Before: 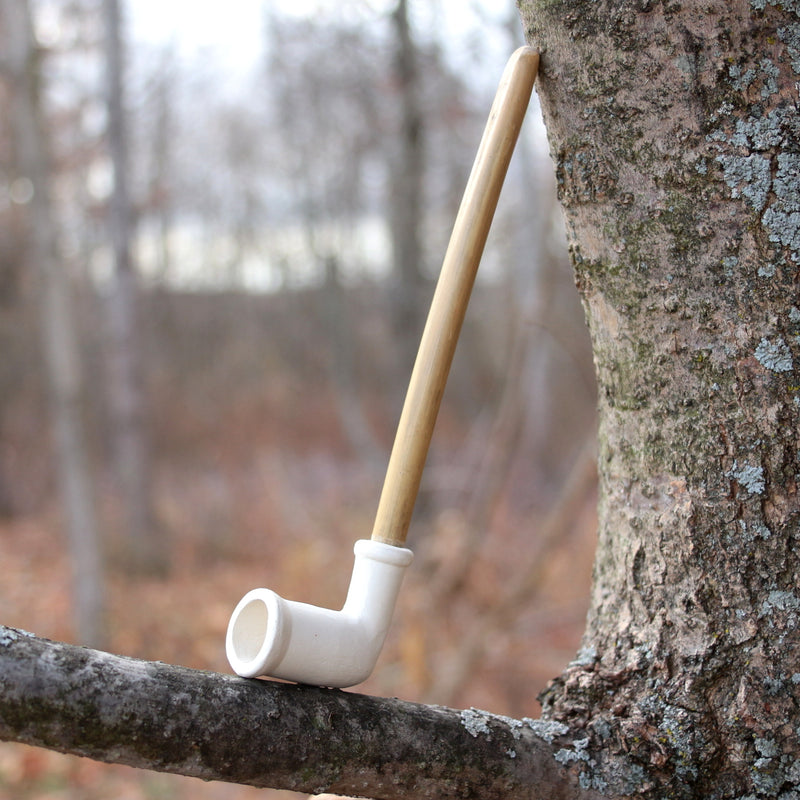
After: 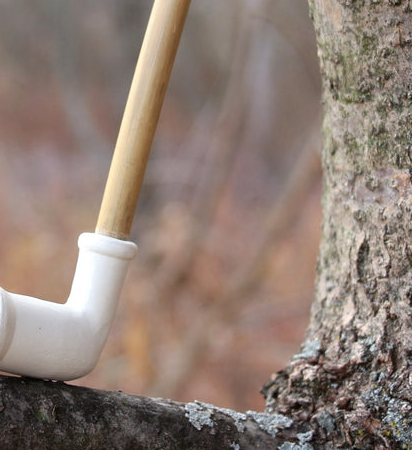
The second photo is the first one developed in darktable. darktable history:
crop: left 34.608%, top 38.403%, right 13.875%, bottom 5.299%
